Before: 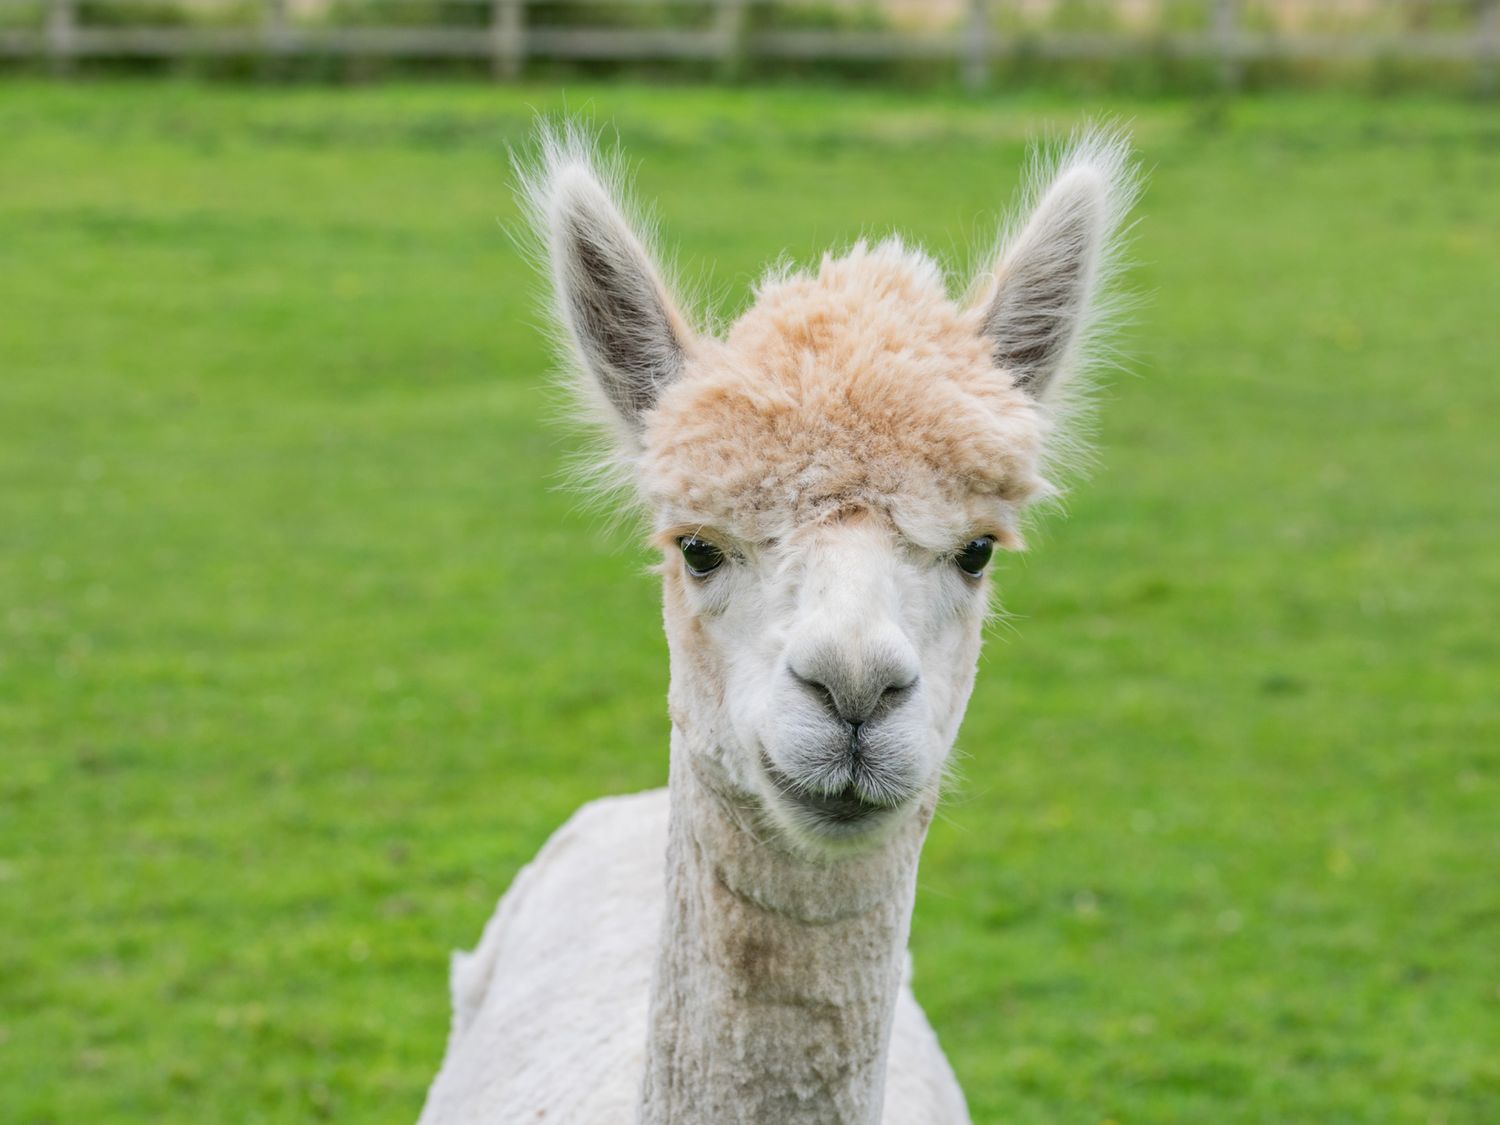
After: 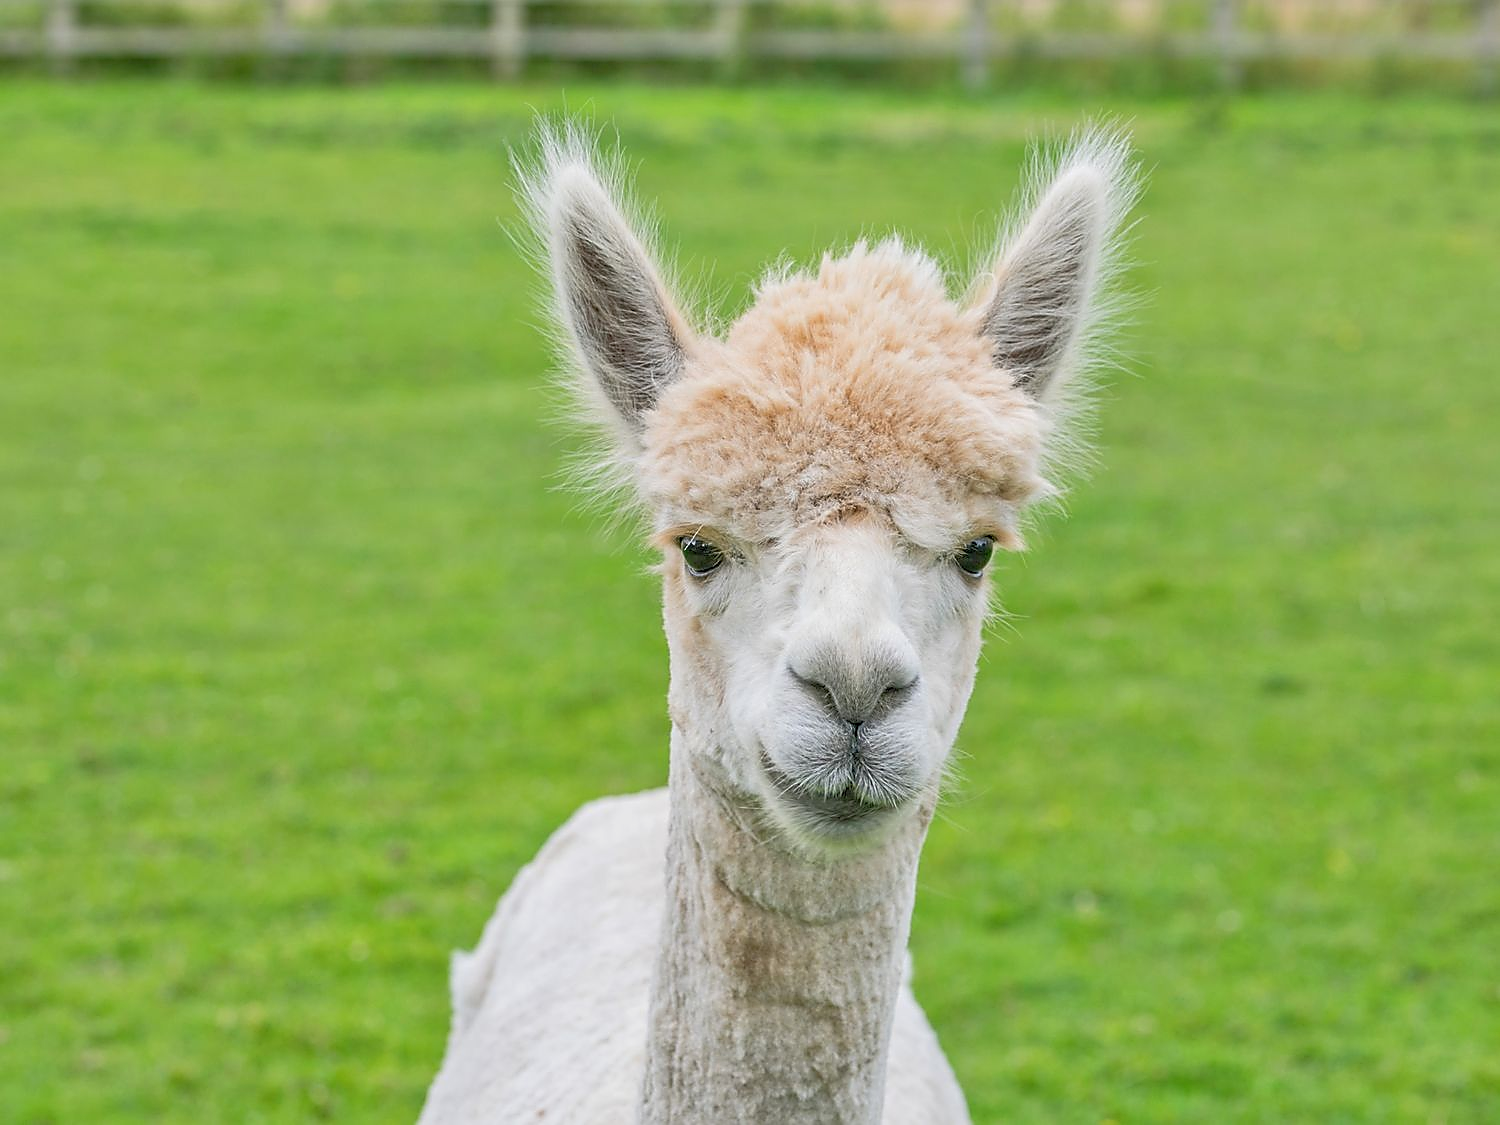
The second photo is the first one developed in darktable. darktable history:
exposure: exposure -0.024 EV, compensate highlight preservation false
sharpen: radius 1.395, amount 1.244, threshold 0.649
tone equalizer: -7 EV 0.164 EV, -6 EV 0.612 EV, -5 EV 1.18 EV, -4 EV 1.35 EV, -3 EV 1.13 EV, -2 EV 0.6 EV, -1 EV 0.168 EV
